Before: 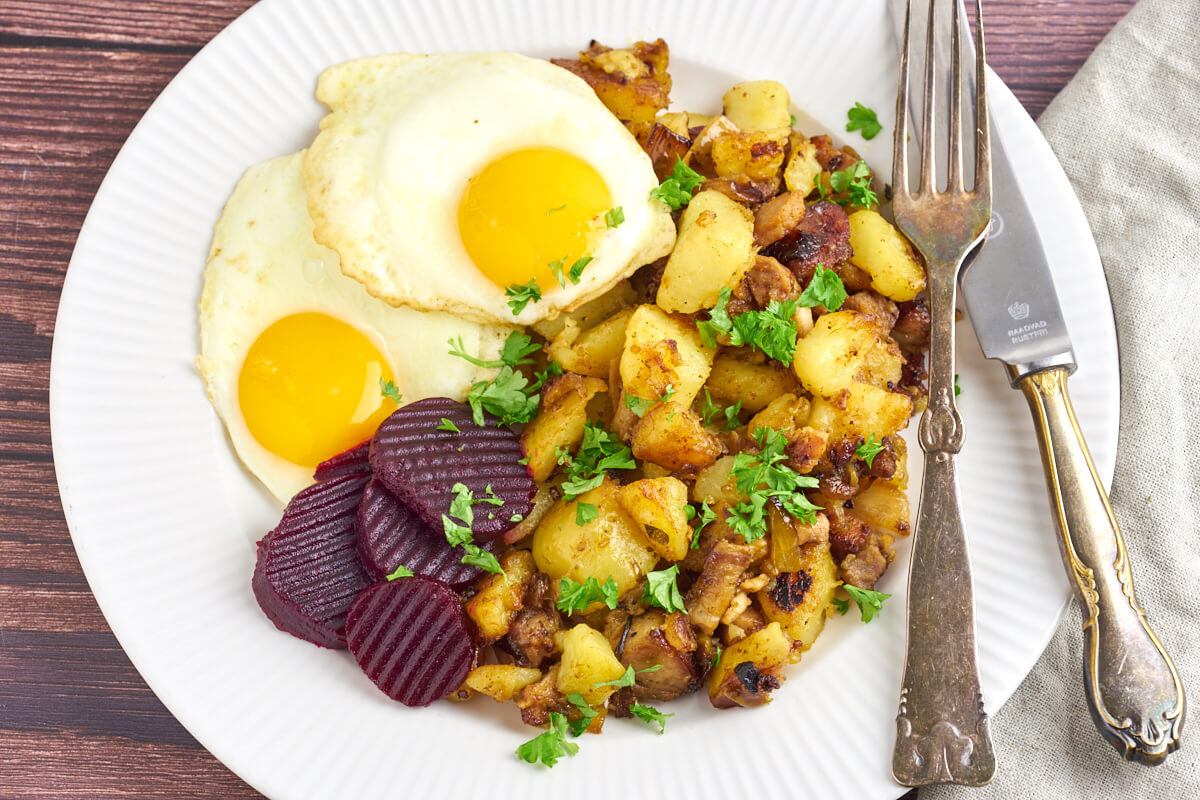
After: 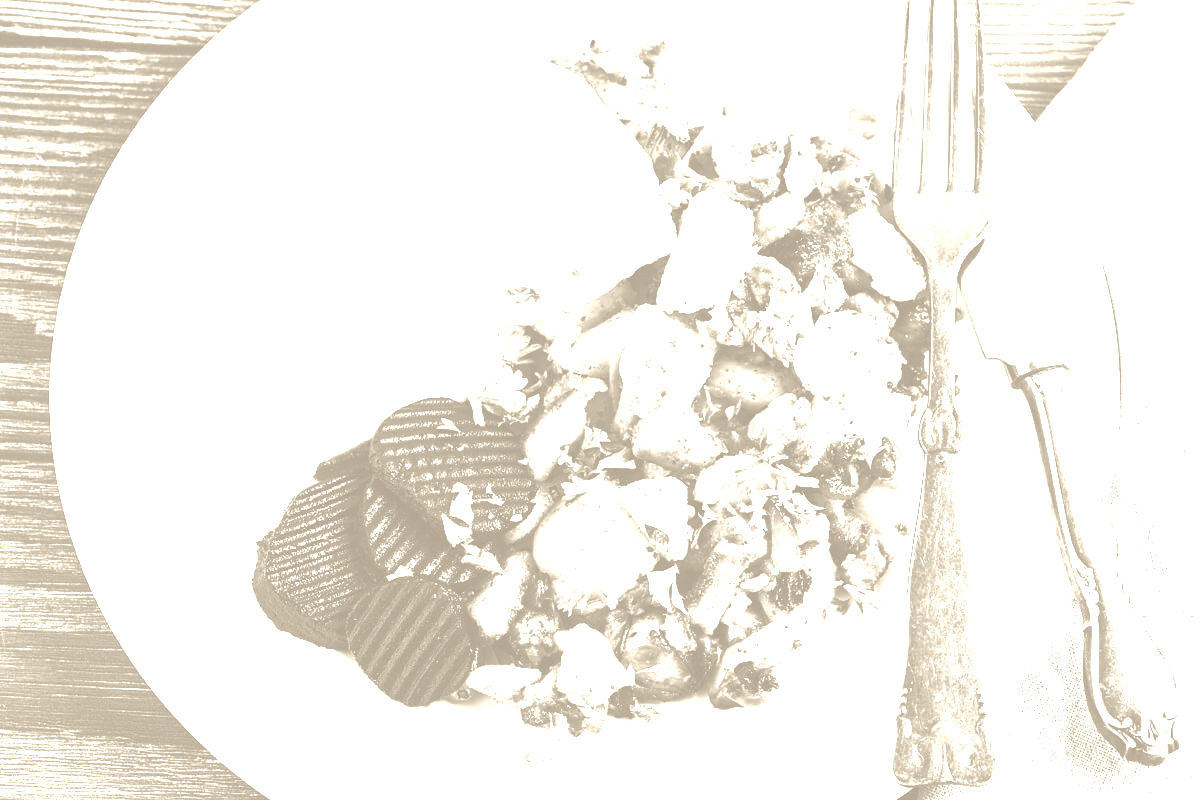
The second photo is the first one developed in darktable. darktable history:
local contrast: mode bilateral grid, contrast 15, coarseness 36, detail 105%, midtone range 0.2
colorize: hue 36°, saturation 71%, lightness 80.79%
contrast brightness saturation: contrast 0.93, brightness 0.2
